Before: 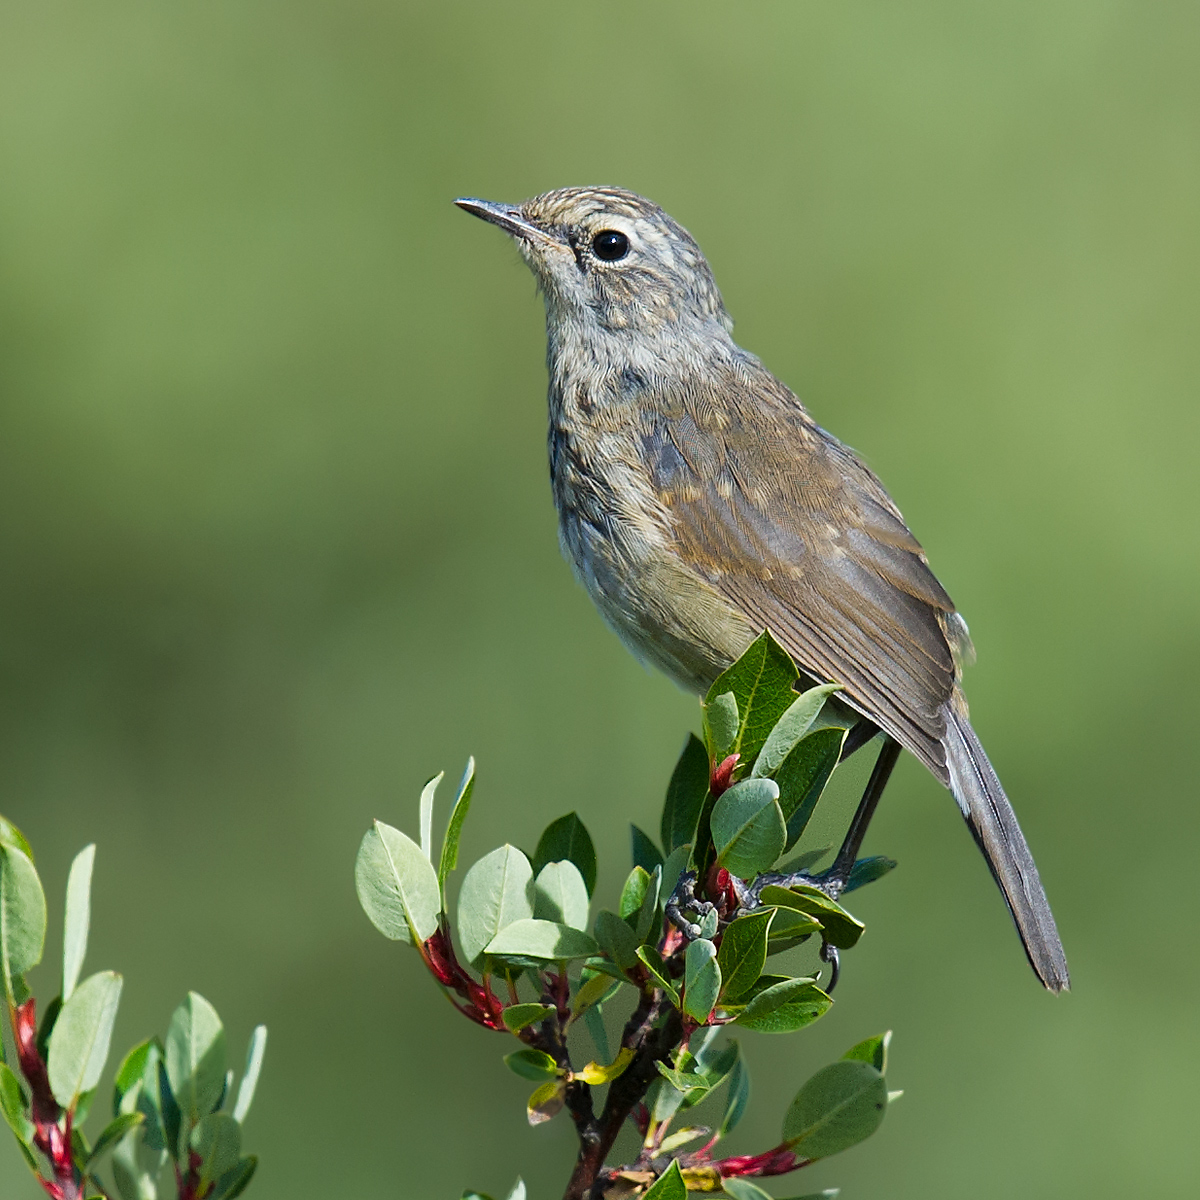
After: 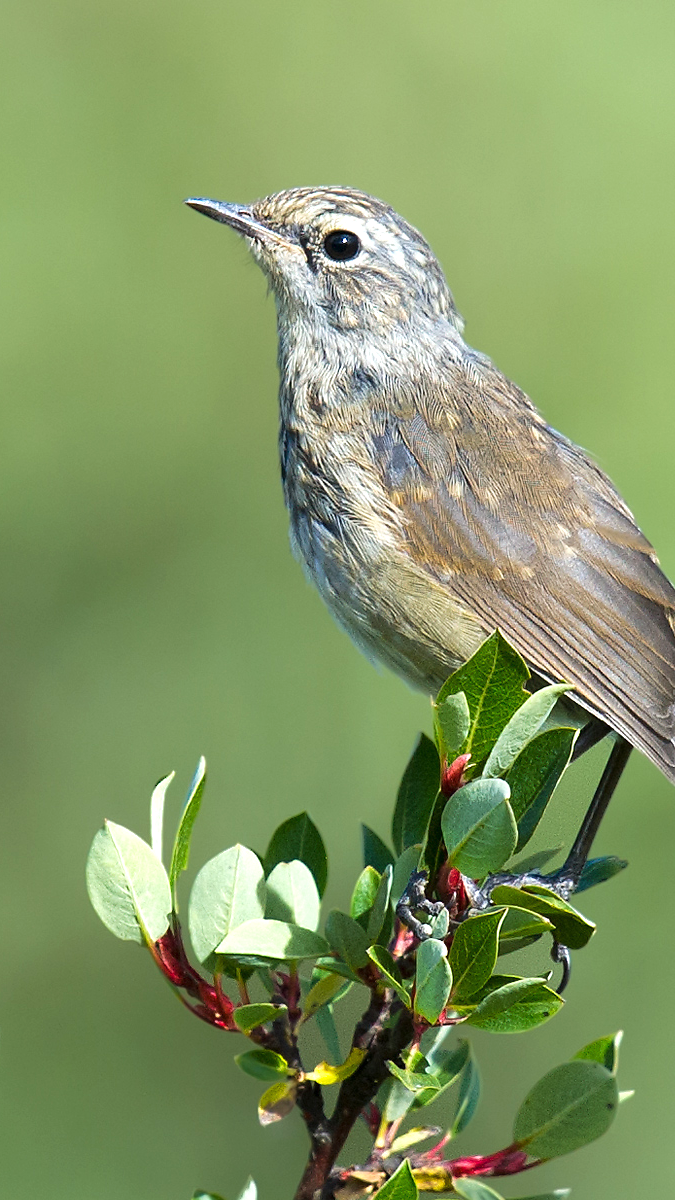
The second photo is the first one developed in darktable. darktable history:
crop and rotate: left 22.468%, right 21.234%
exposure: exposure 0.601 EV, compensate highlight preservation false
